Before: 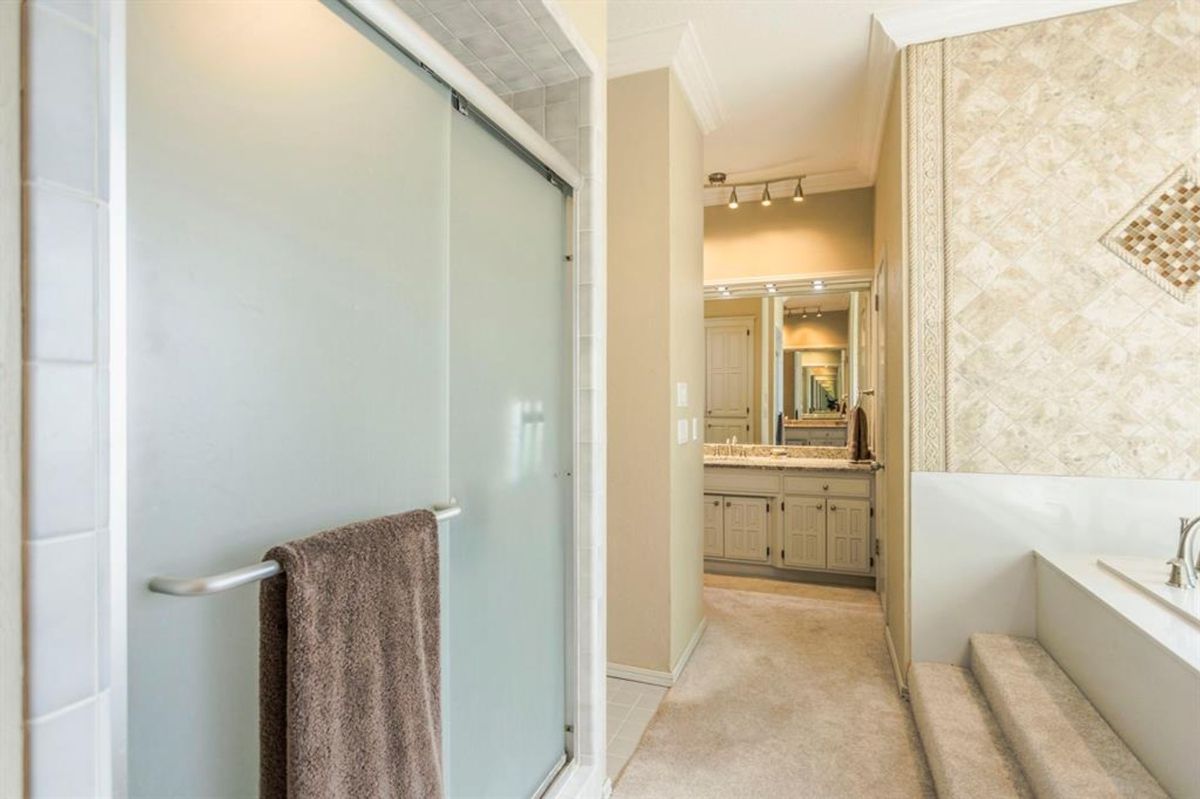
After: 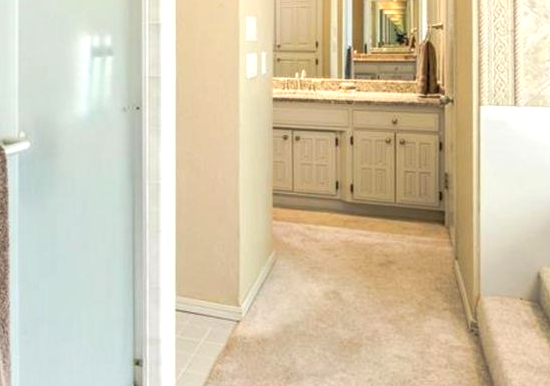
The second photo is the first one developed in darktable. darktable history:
rgb curve: curves: ch0 [(0, 0) (0.053, 0.068) (0.122, 0.128) (1, 1)]
crop: left 35.976%, top 45.819%, right 18.162%, bottom 5.807%
exposure: black level correction 0, exposure 0.5 EV, compensate highlight preservation false
